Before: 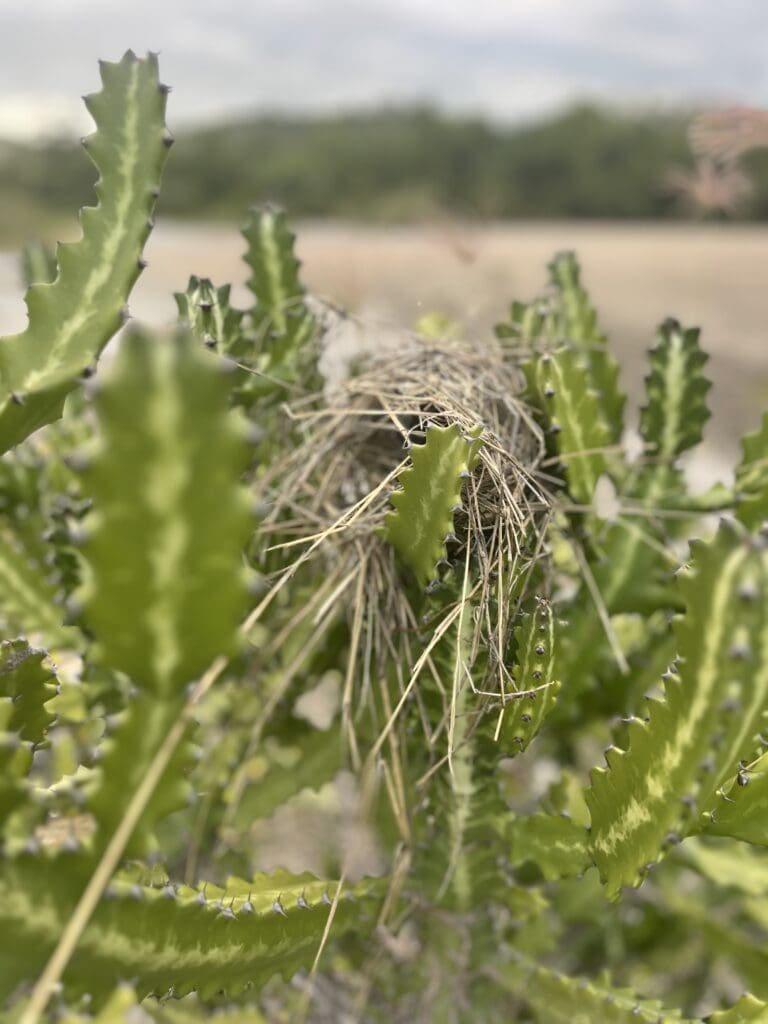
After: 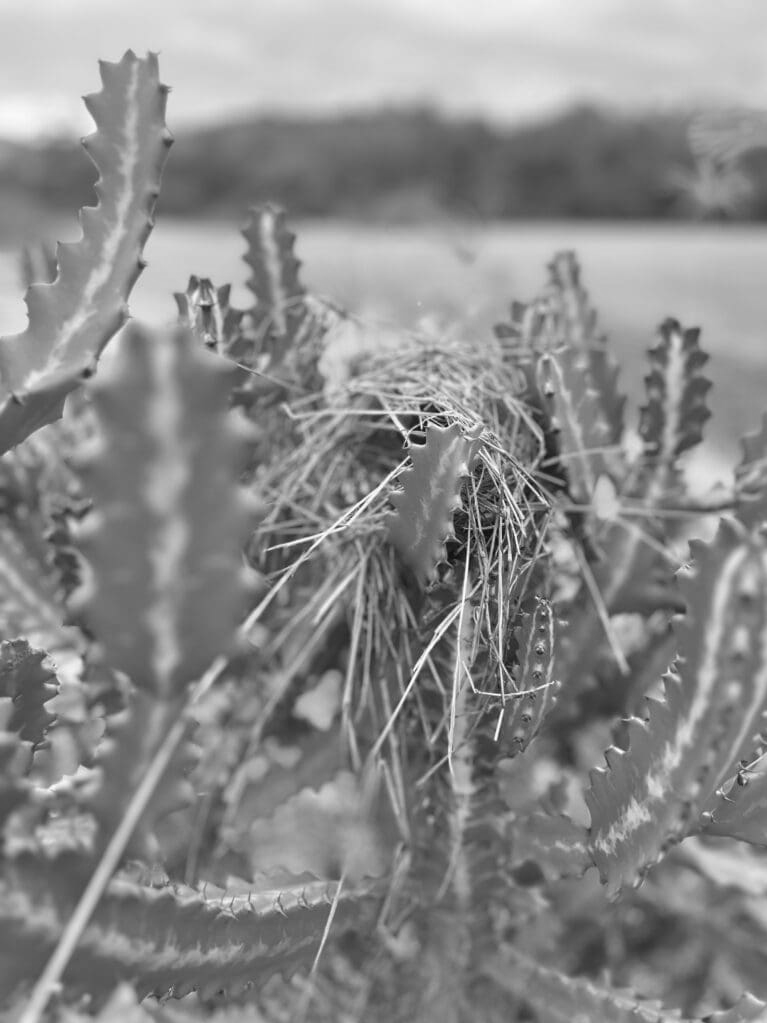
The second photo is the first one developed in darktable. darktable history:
contrast brightness saturation: saturation -1
